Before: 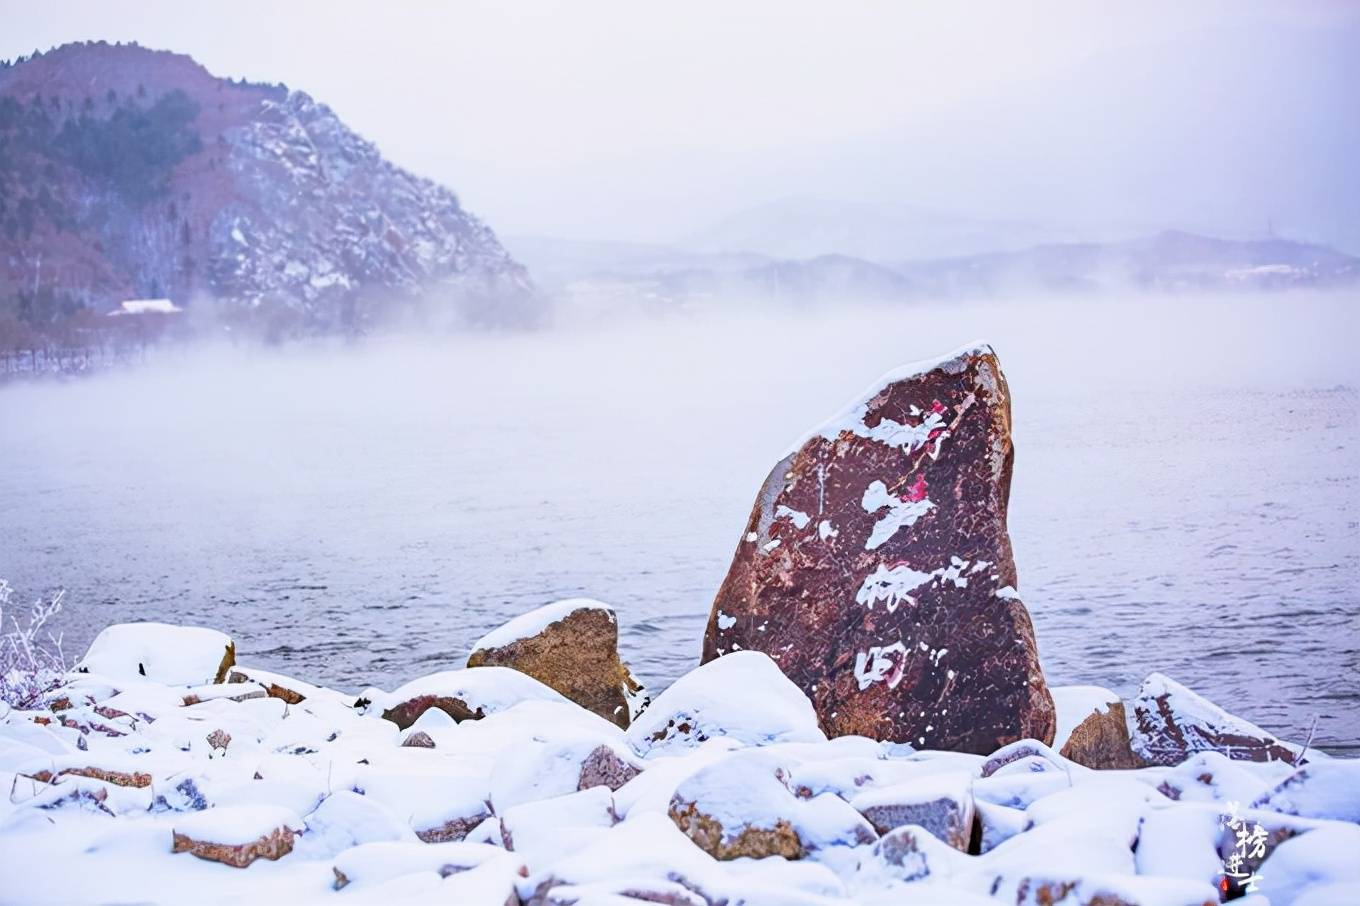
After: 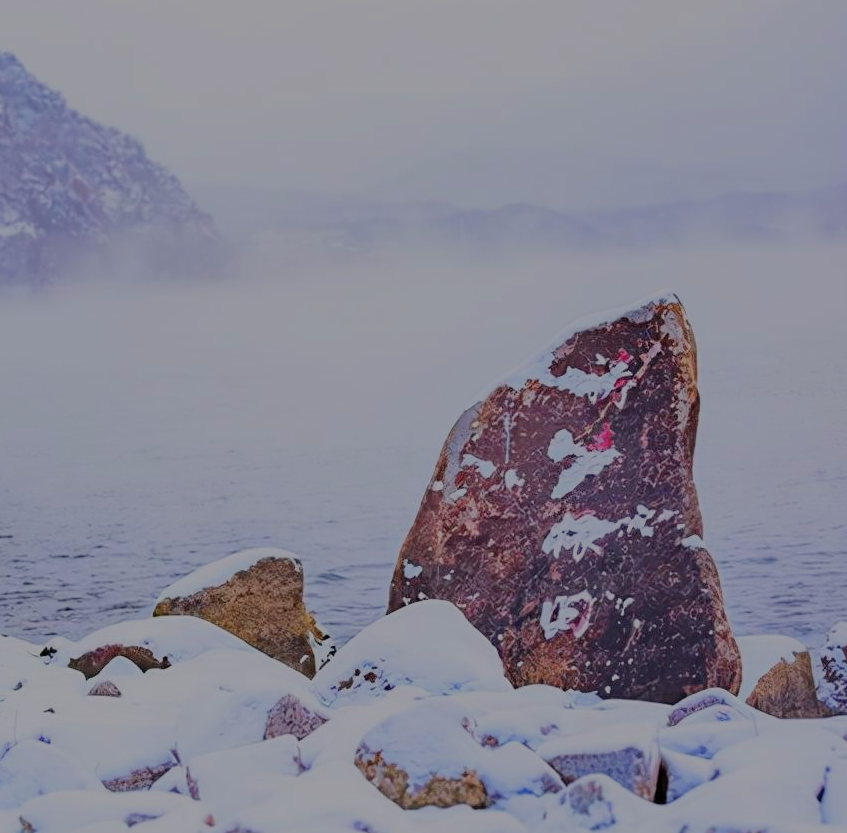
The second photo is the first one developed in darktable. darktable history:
exposure: exposure -0.543 EV, compensate highlight preservation false
crop and rotate: left 23.123%, top 5.641%, right 14.529%, bottom 2.323%
tone equalizer: -8 EV -0.031 EV, -7 EV 0.045 EV, -6 EV -0.008 EV, -5 EV 0.005 EV, -4 EV -0.048 EV, -3 EV -0.241 EV, -2 EV -0.652 EV, -1 EV -0.989 EV, +0 EV -0.987 EV, edges refinement/feathering 500, mask exposure compensation -1.57 EV, preserve details no
